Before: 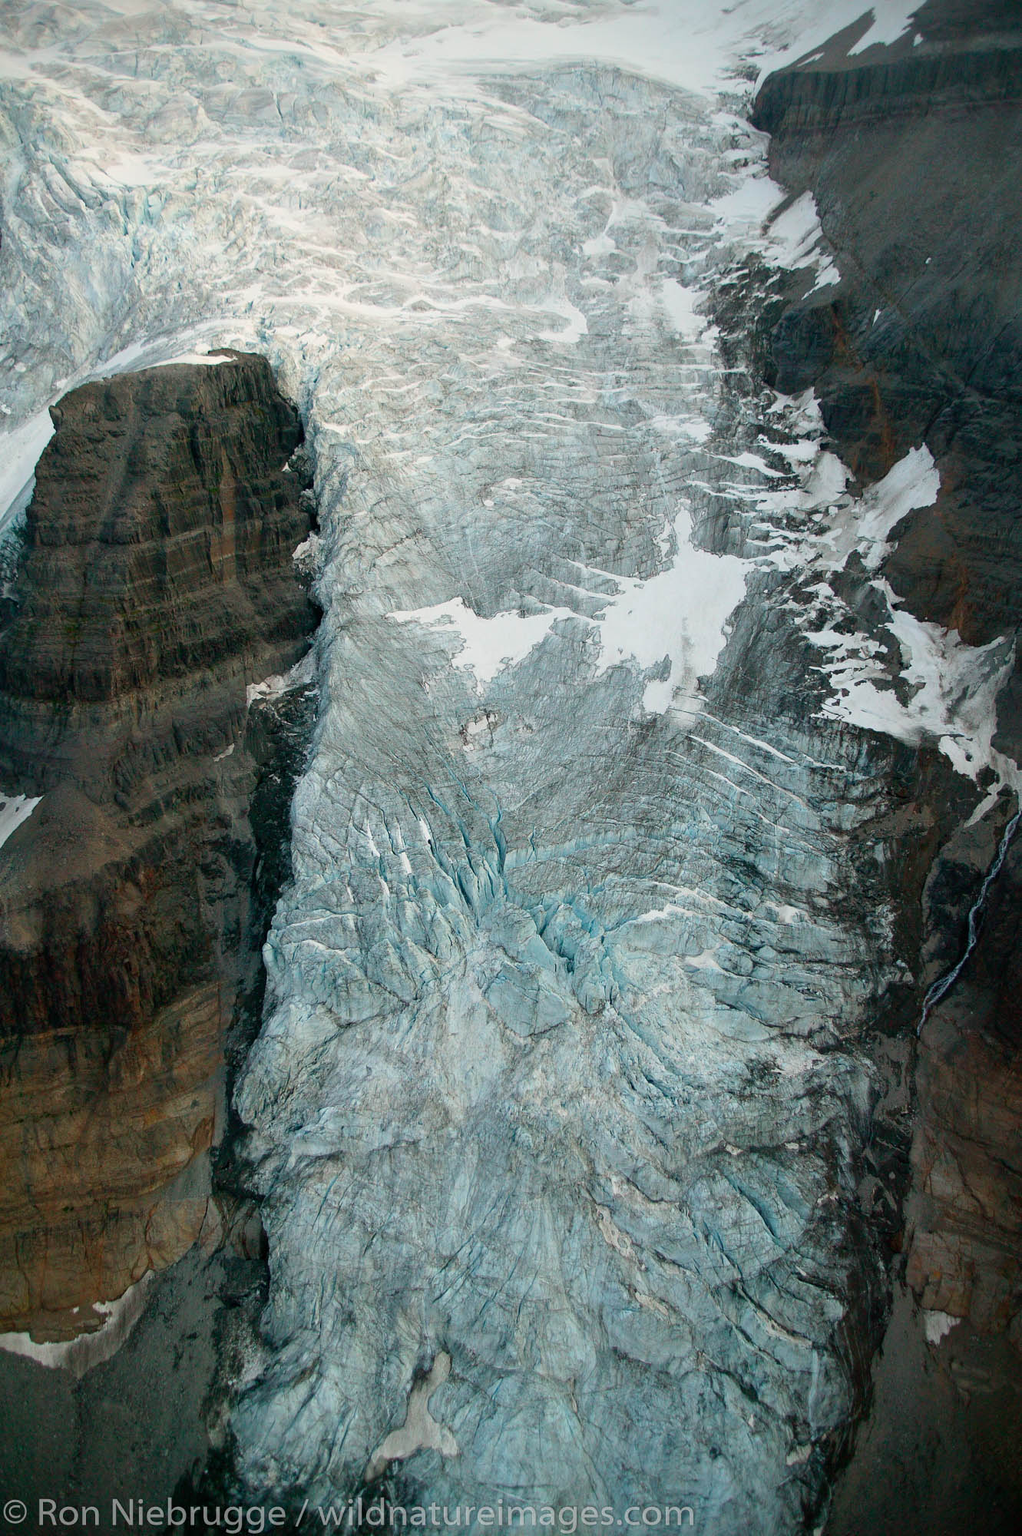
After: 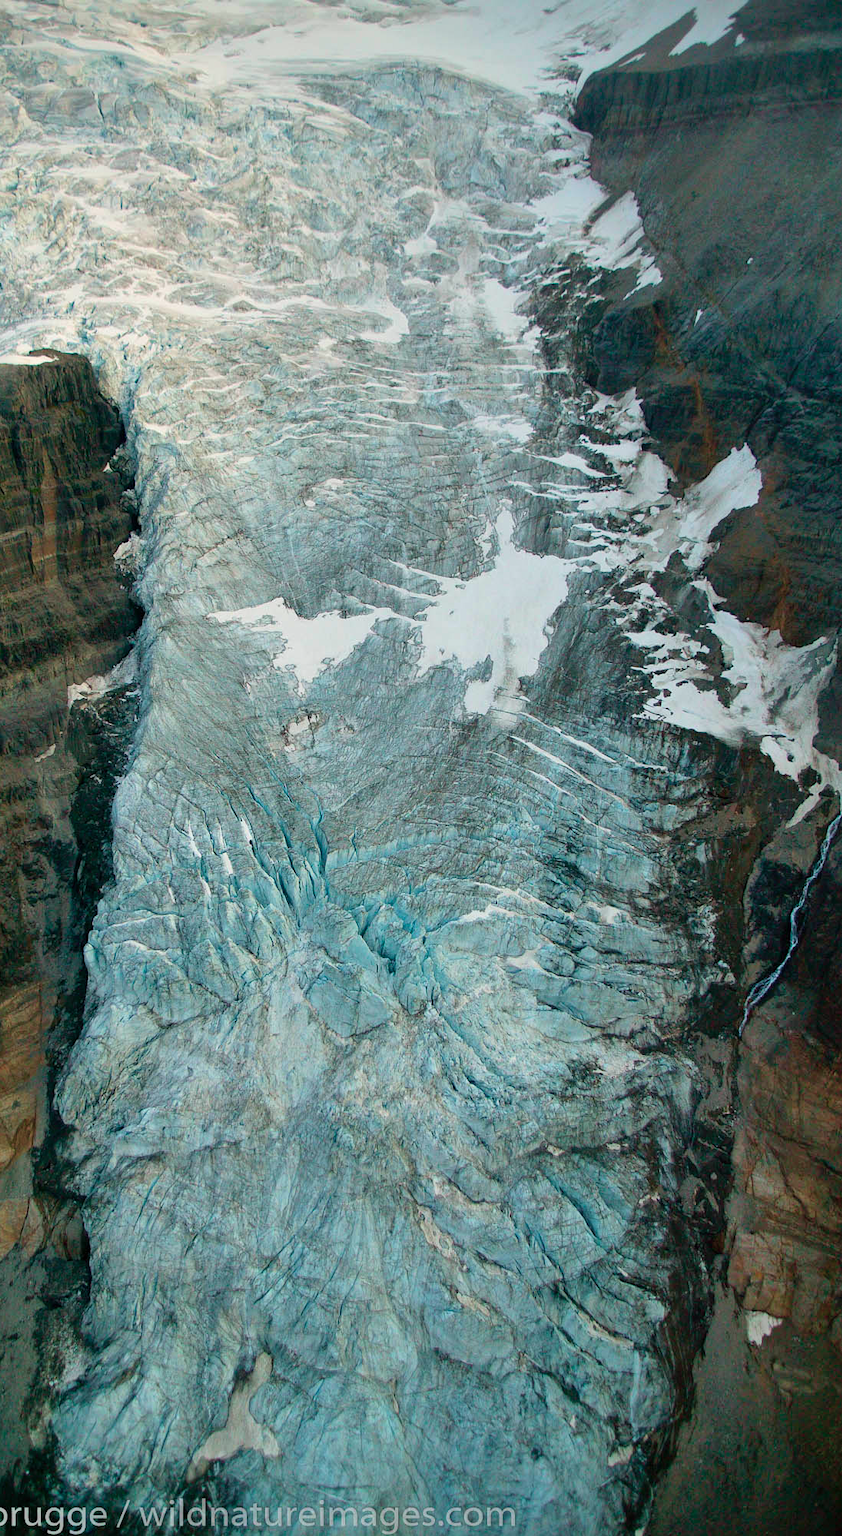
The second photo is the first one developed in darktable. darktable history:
crop: left 17.54%, bottom 0.05%
shadows and highlights: low approximation 0.01, soften with gaussian
velvia: strength 39.37%
